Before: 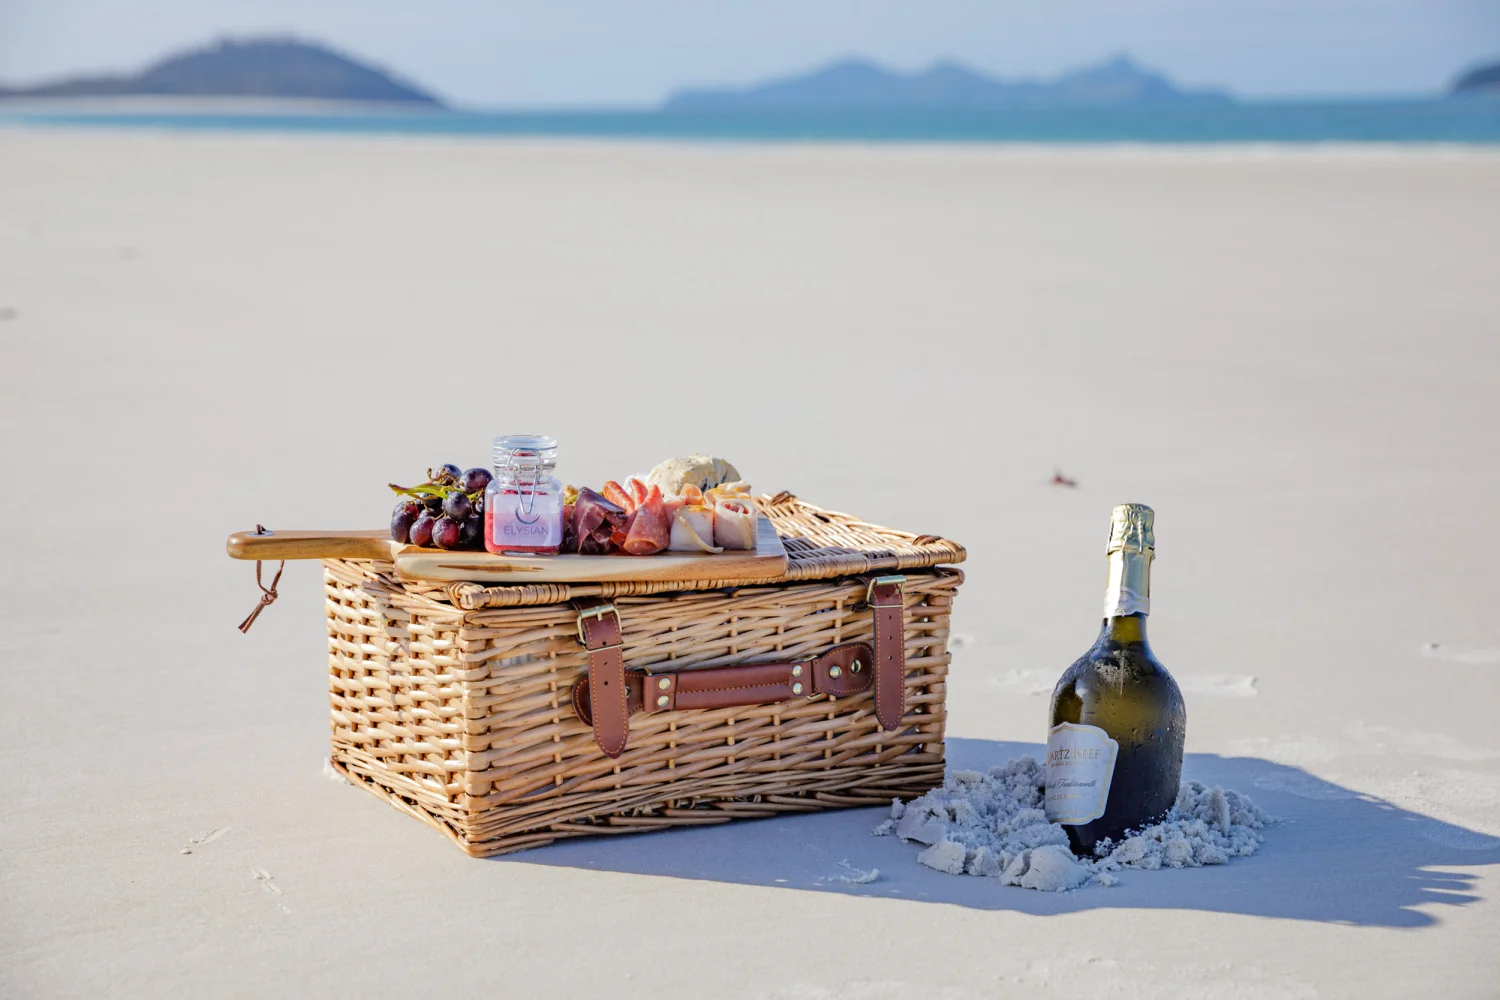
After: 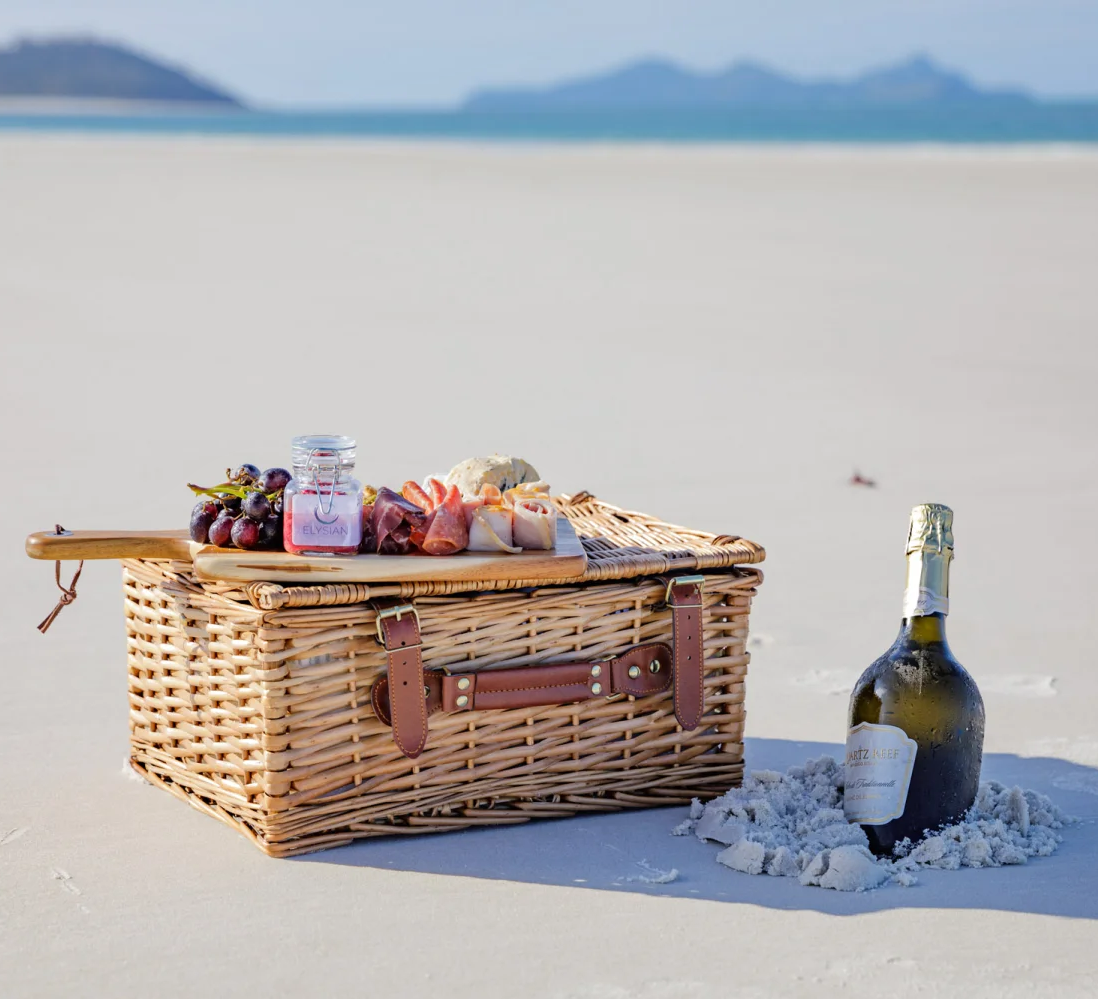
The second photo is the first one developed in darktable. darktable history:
tone equalizer: on, module defaults
crop: left 13.443%, right 13.31%
